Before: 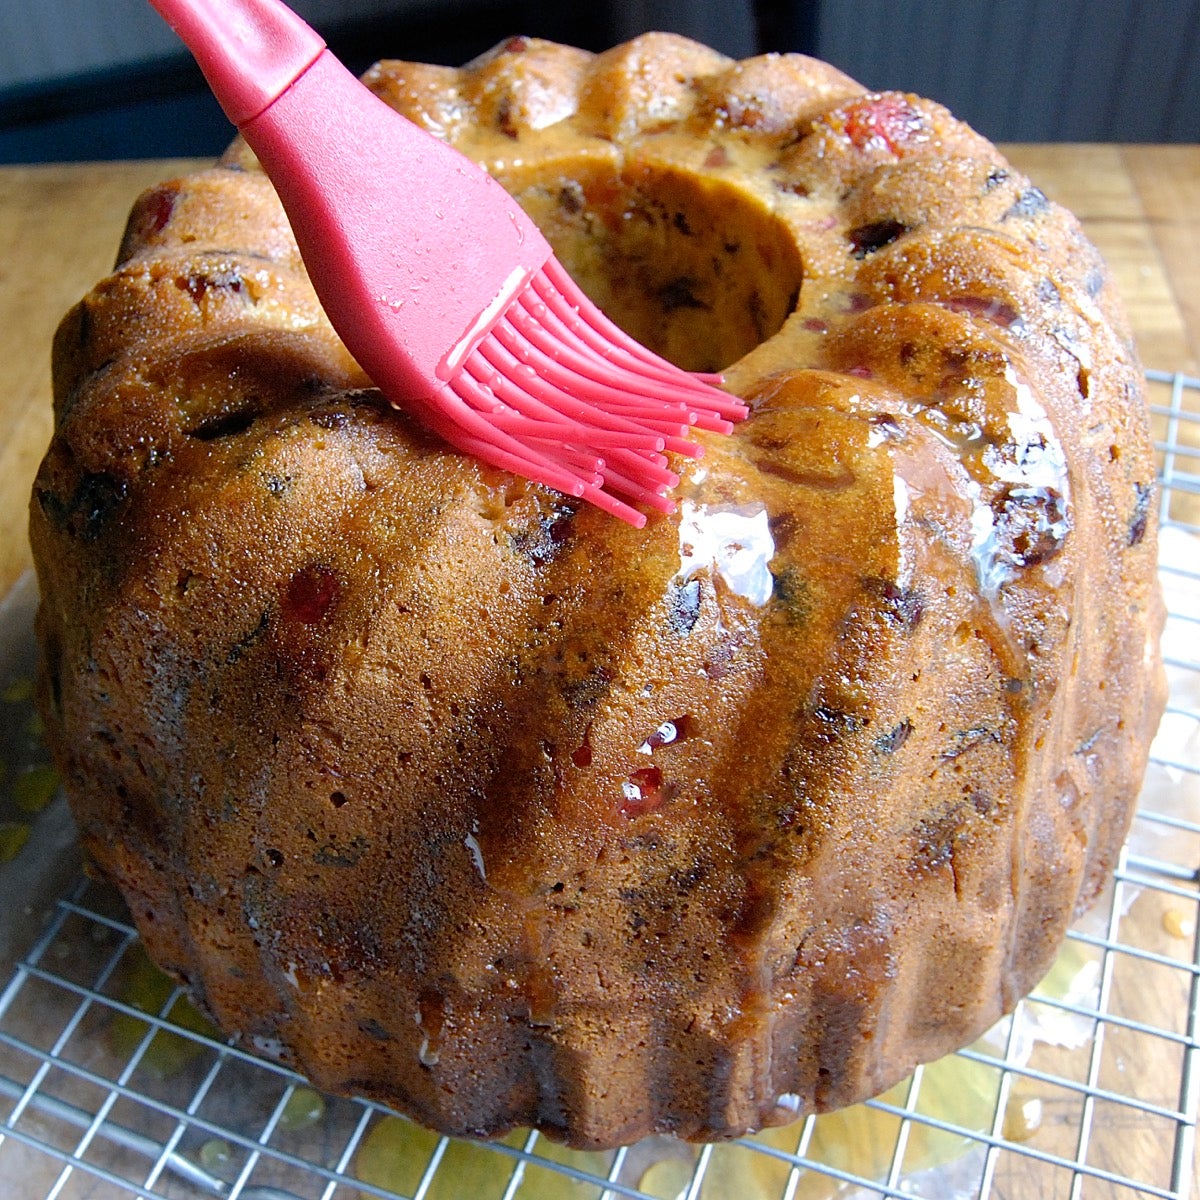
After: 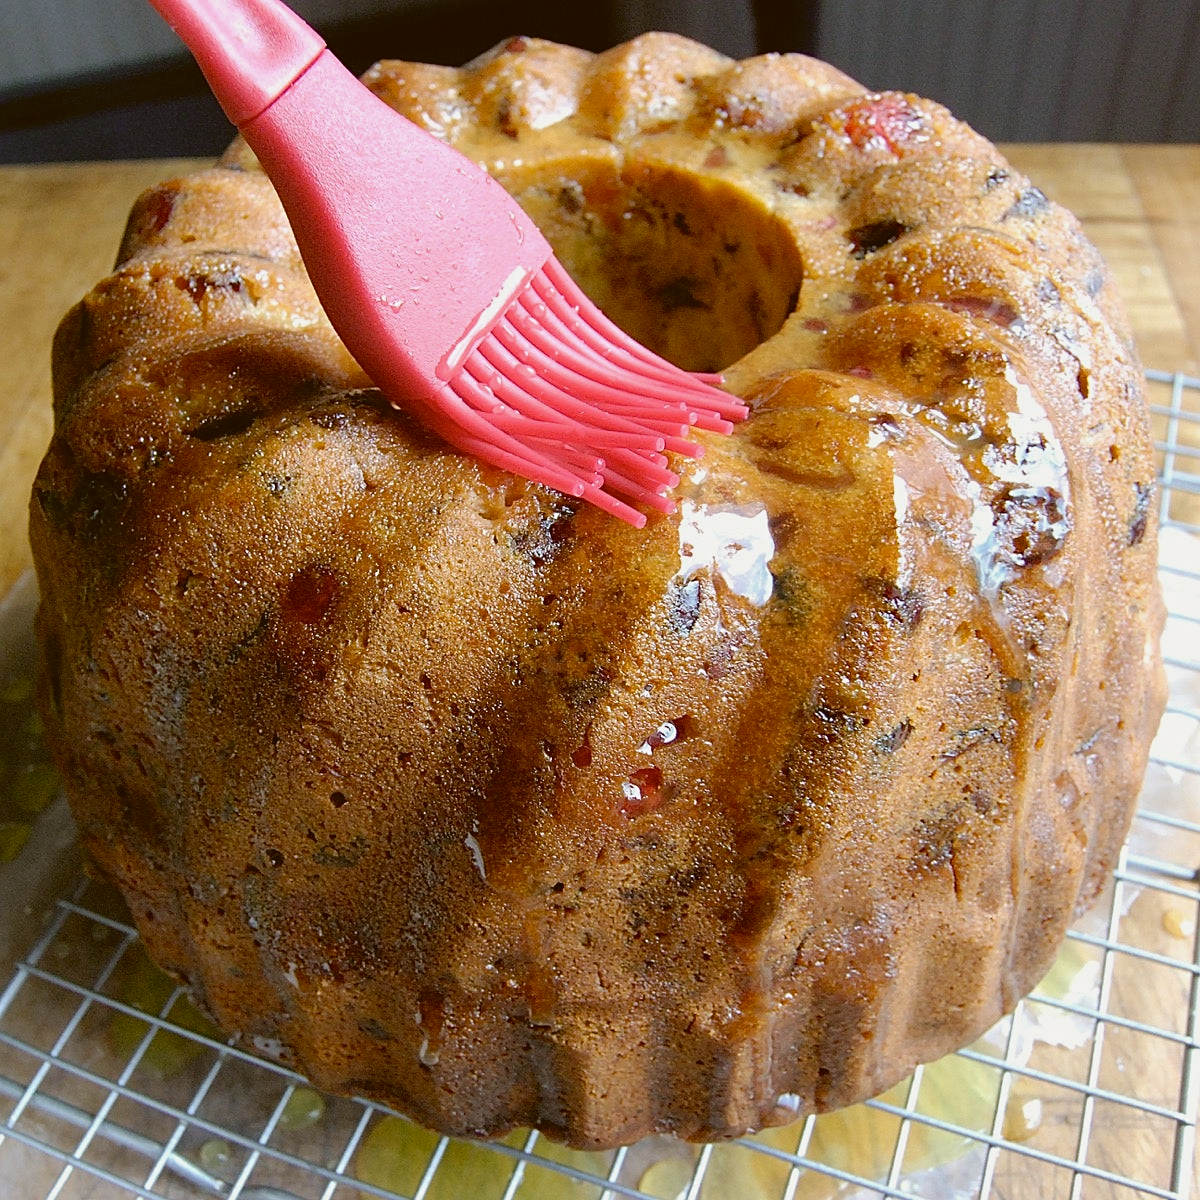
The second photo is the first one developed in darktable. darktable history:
contrast brightness saturation: contrast -0.095, saturation -0.096
color correction: highlights a* -0.564, highlights b* 0.174, shadows a* 4.59, shadows b* 20.74
sharpen: amount 0.215
